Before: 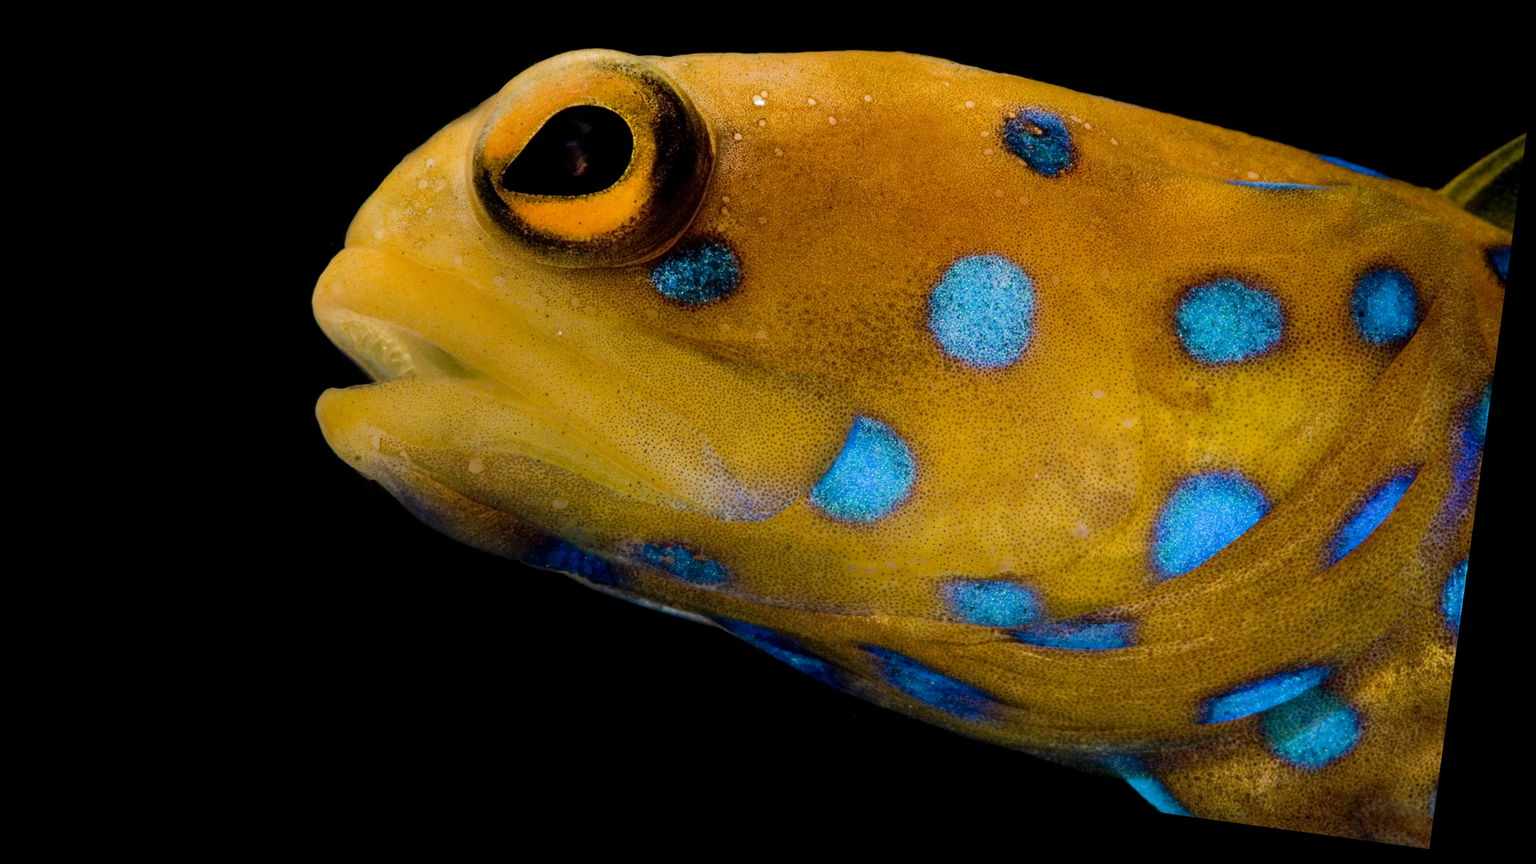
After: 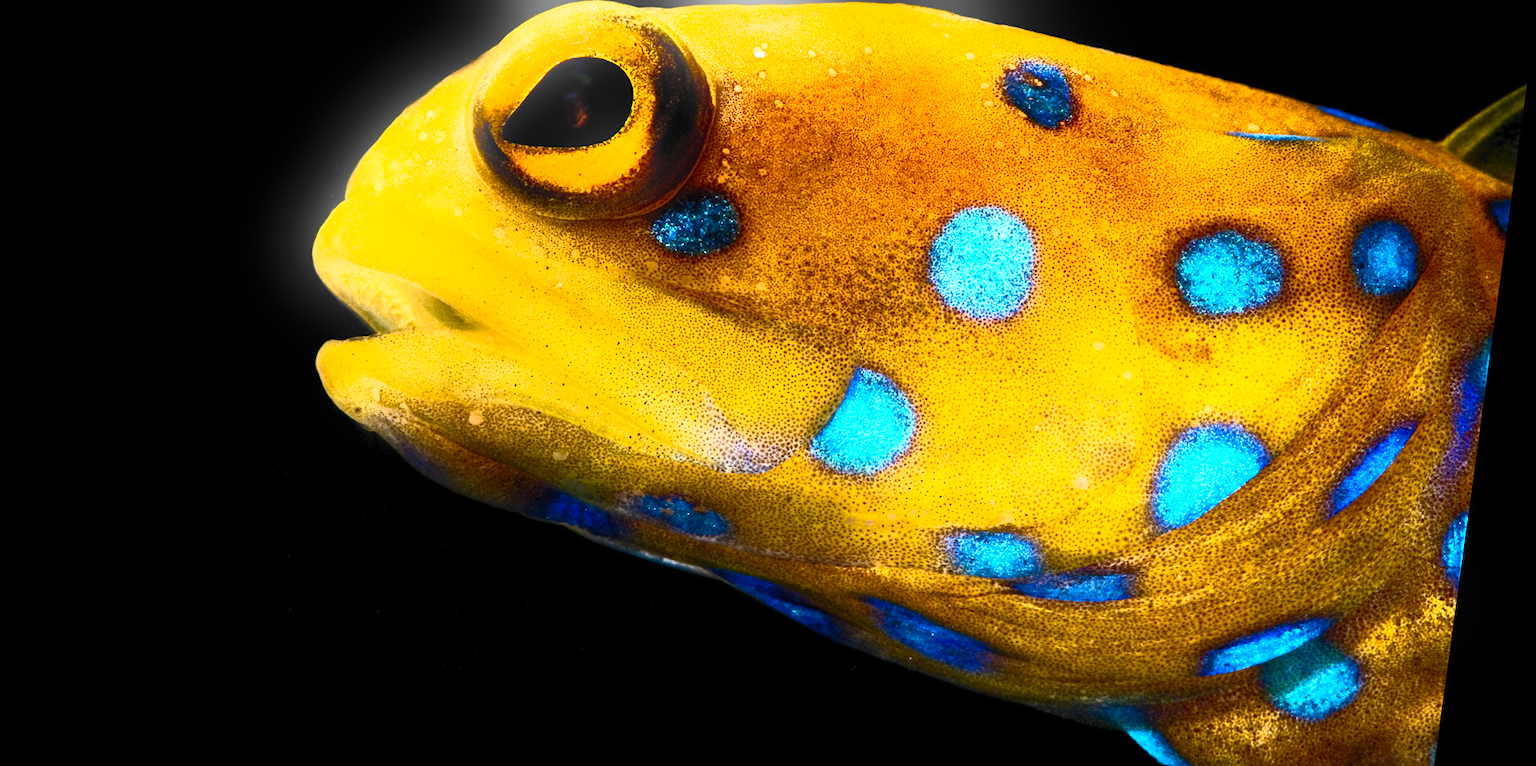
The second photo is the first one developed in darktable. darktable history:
contrast brightness saturation: contrast 0.83, brightness 0.59, saturation 0.59
crop and rotate: top 5.609%, bottom 5.609%
bloom: size 9%, threshold 100%, strength 7%
